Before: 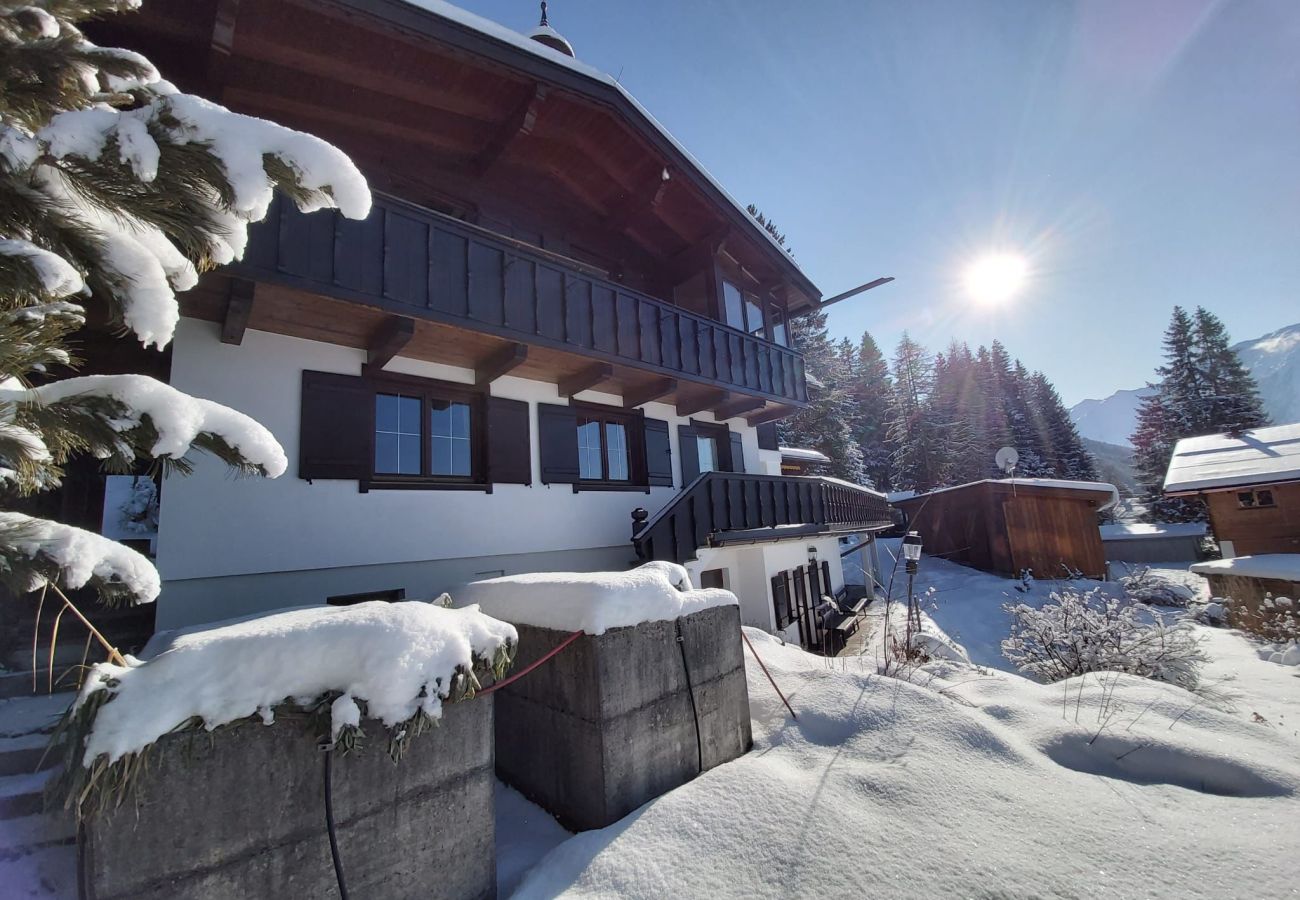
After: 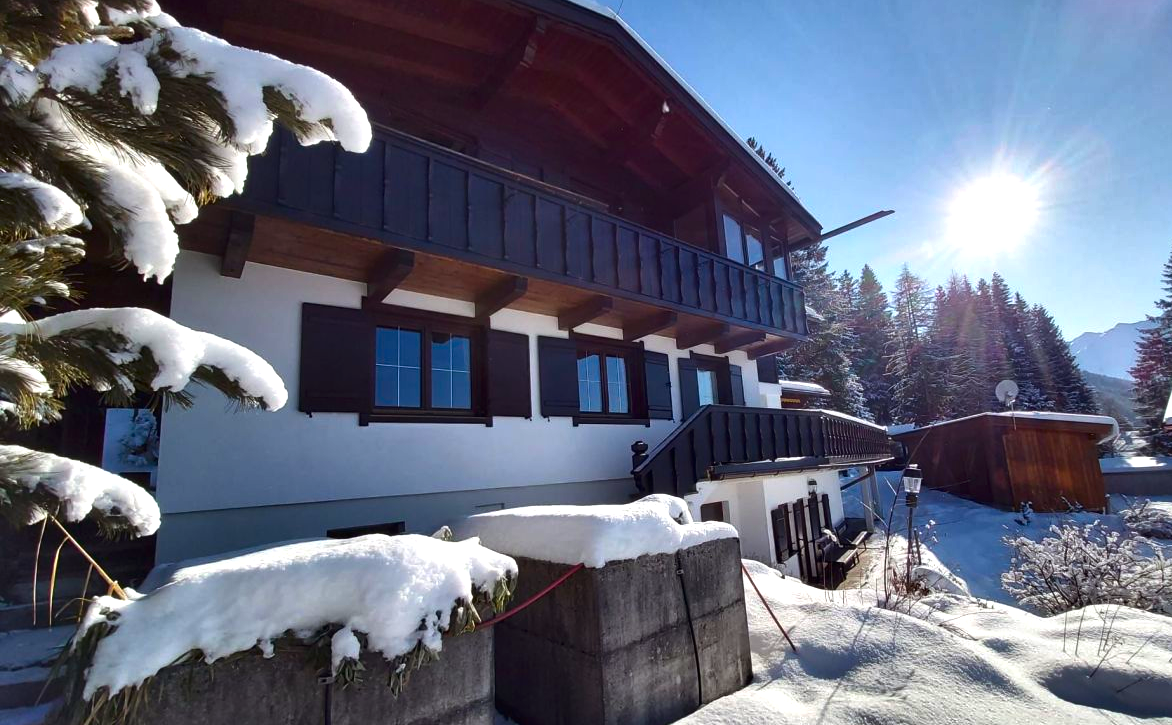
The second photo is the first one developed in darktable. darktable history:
contrast brightness saturation: contrast 0.068, brightness -0.136, saturation 0.107
color balance rgb: shadows lift › chroma 1.025%, shadows lift › hue 29.35°, linear chroma grading › shadows -8.438%, linear chroma grading › global chroma 9.79%, perceptual saturation grading › global saturation 8.717%, perceptual brilliance grading › global brilliance 12.656%, global vibrance 15.211%
shadows and highlights: radius 108.64, shadows 23.98, highlights -57.58, low approximation 0.01, soften with gaussian
crop: top 7.49%, right 9.808%, bottom 11.901%
